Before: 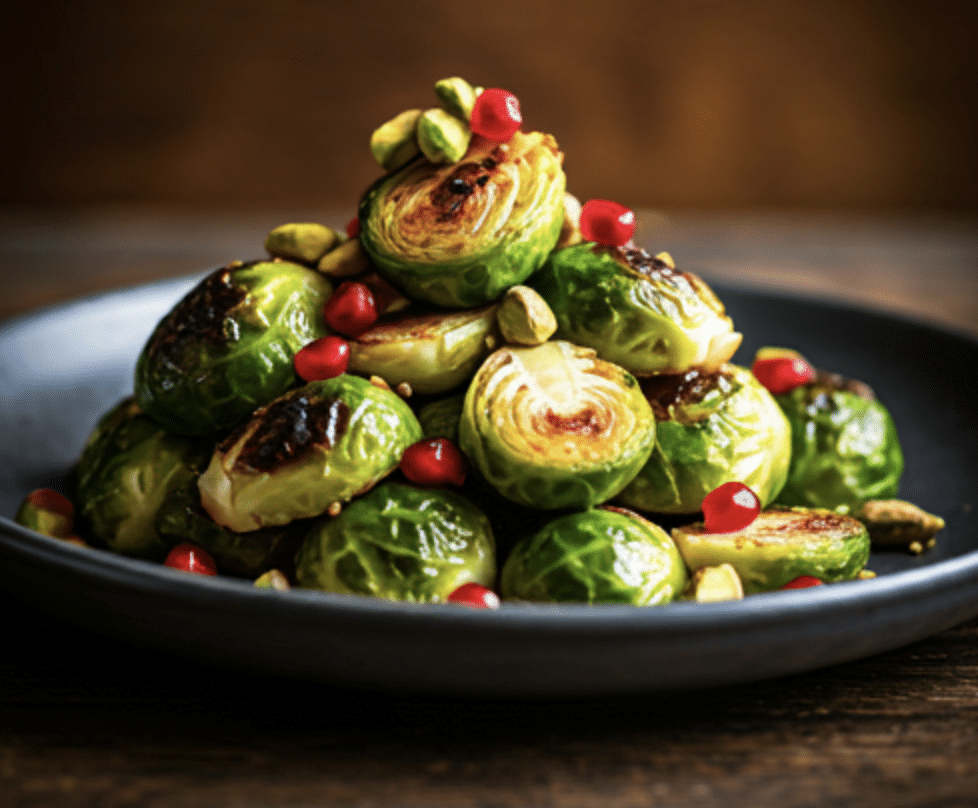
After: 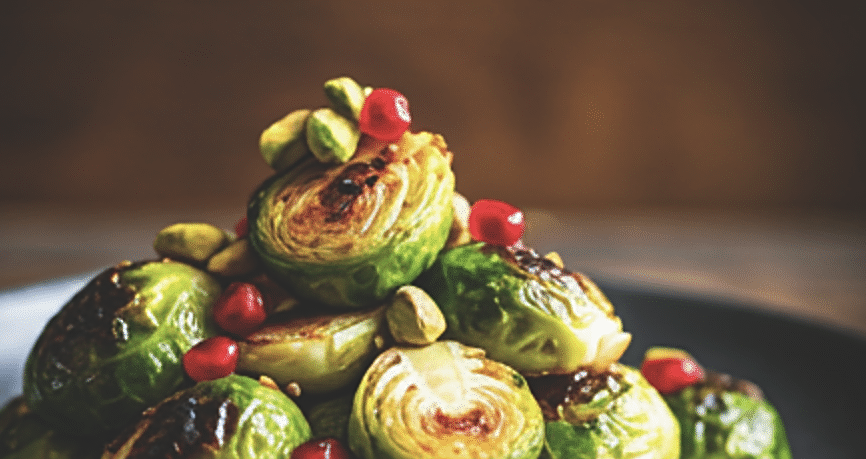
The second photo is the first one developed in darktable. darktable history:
sharpen: on, module defaults
exposure: black level correction -0.022, exposure -0.039 EV, compensate highlight preservation false
crop and rotate: left 11.376%, bottom 43.163%
